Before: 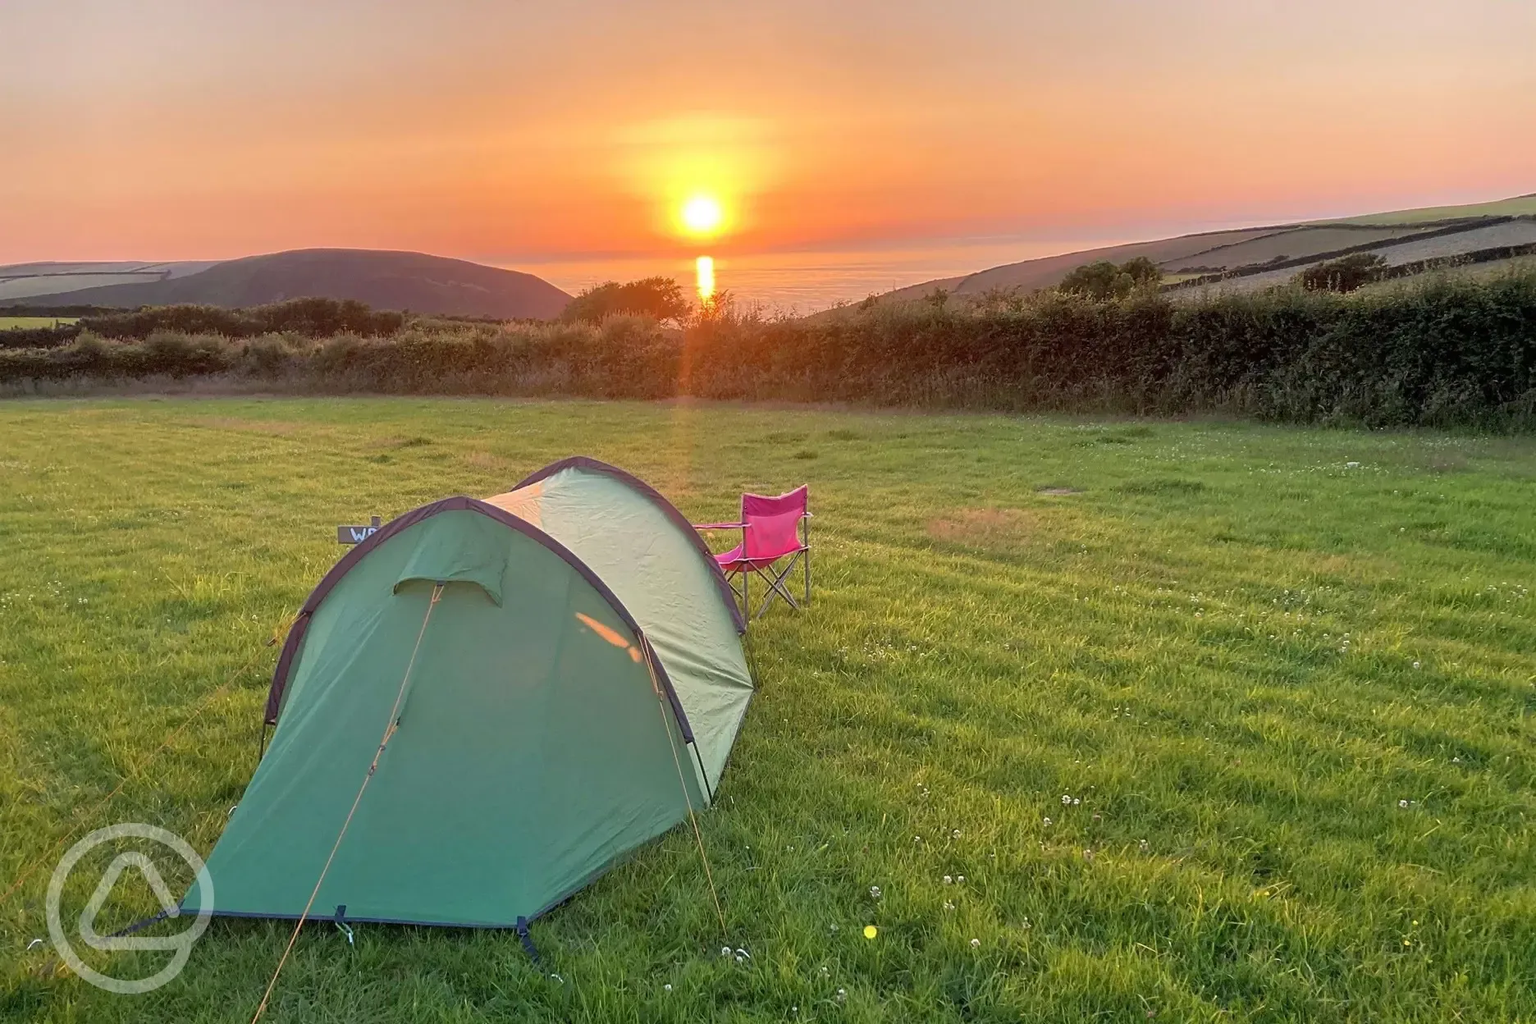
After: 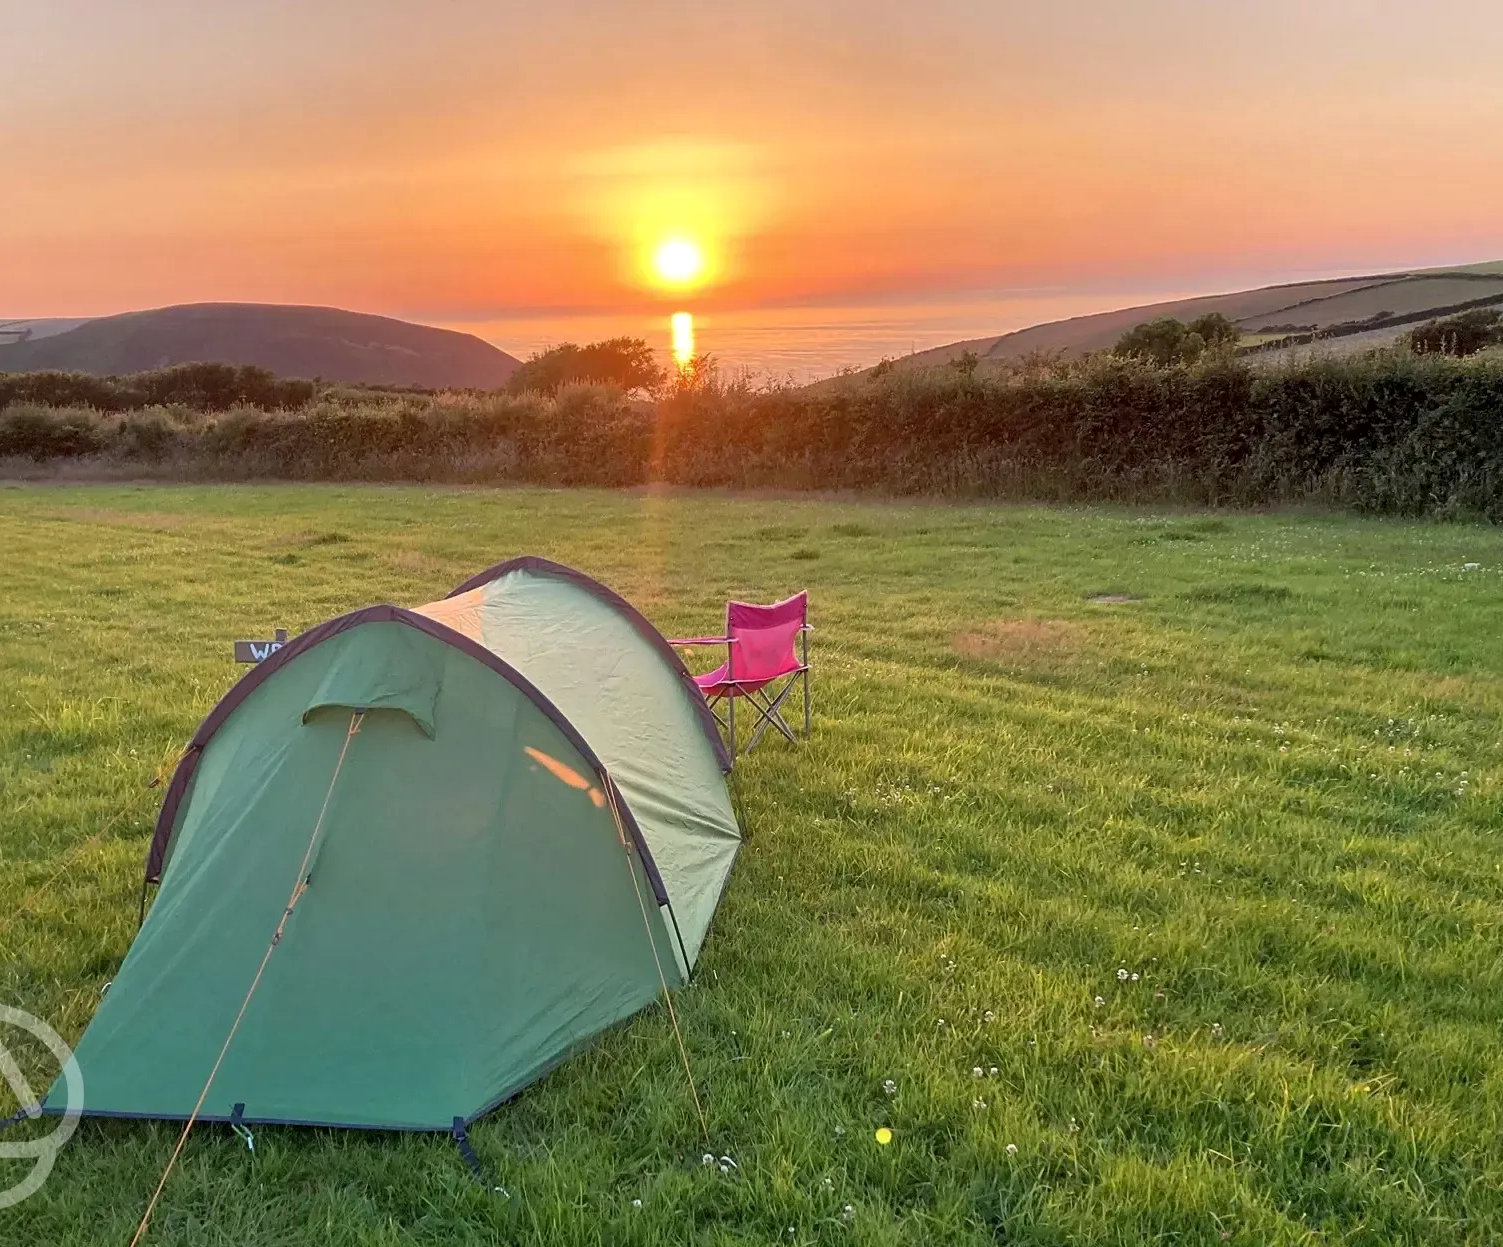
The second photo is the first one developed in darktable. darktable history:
local contrast: mode bilateral grid, contrast 21, coarseness 50, detail 119%, midtone range 0.2
crop and rotate: left 9.493%, right 10.215%
